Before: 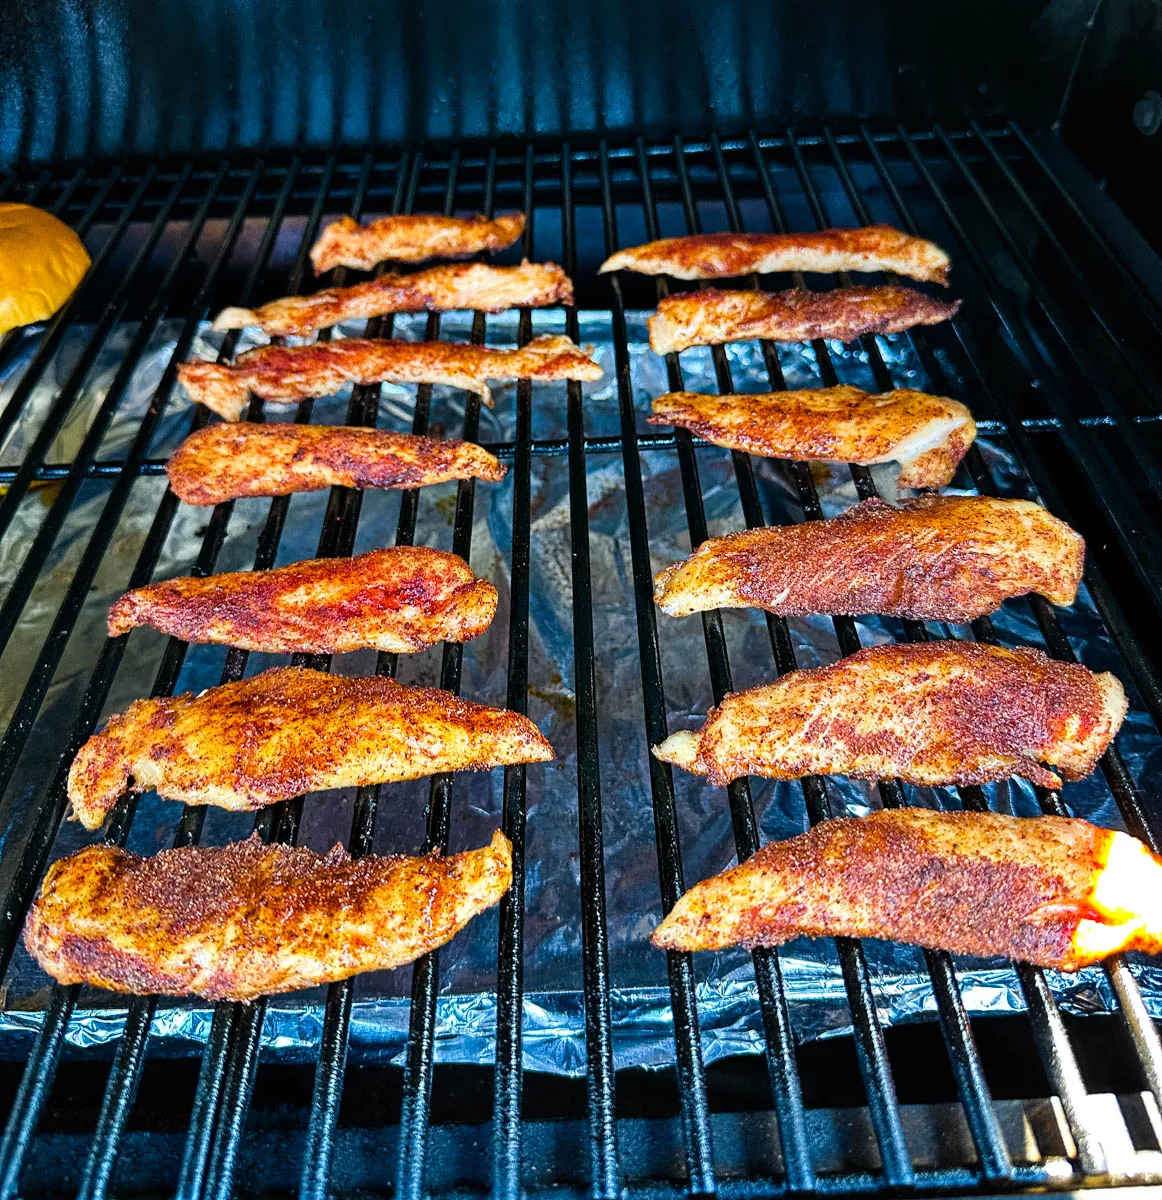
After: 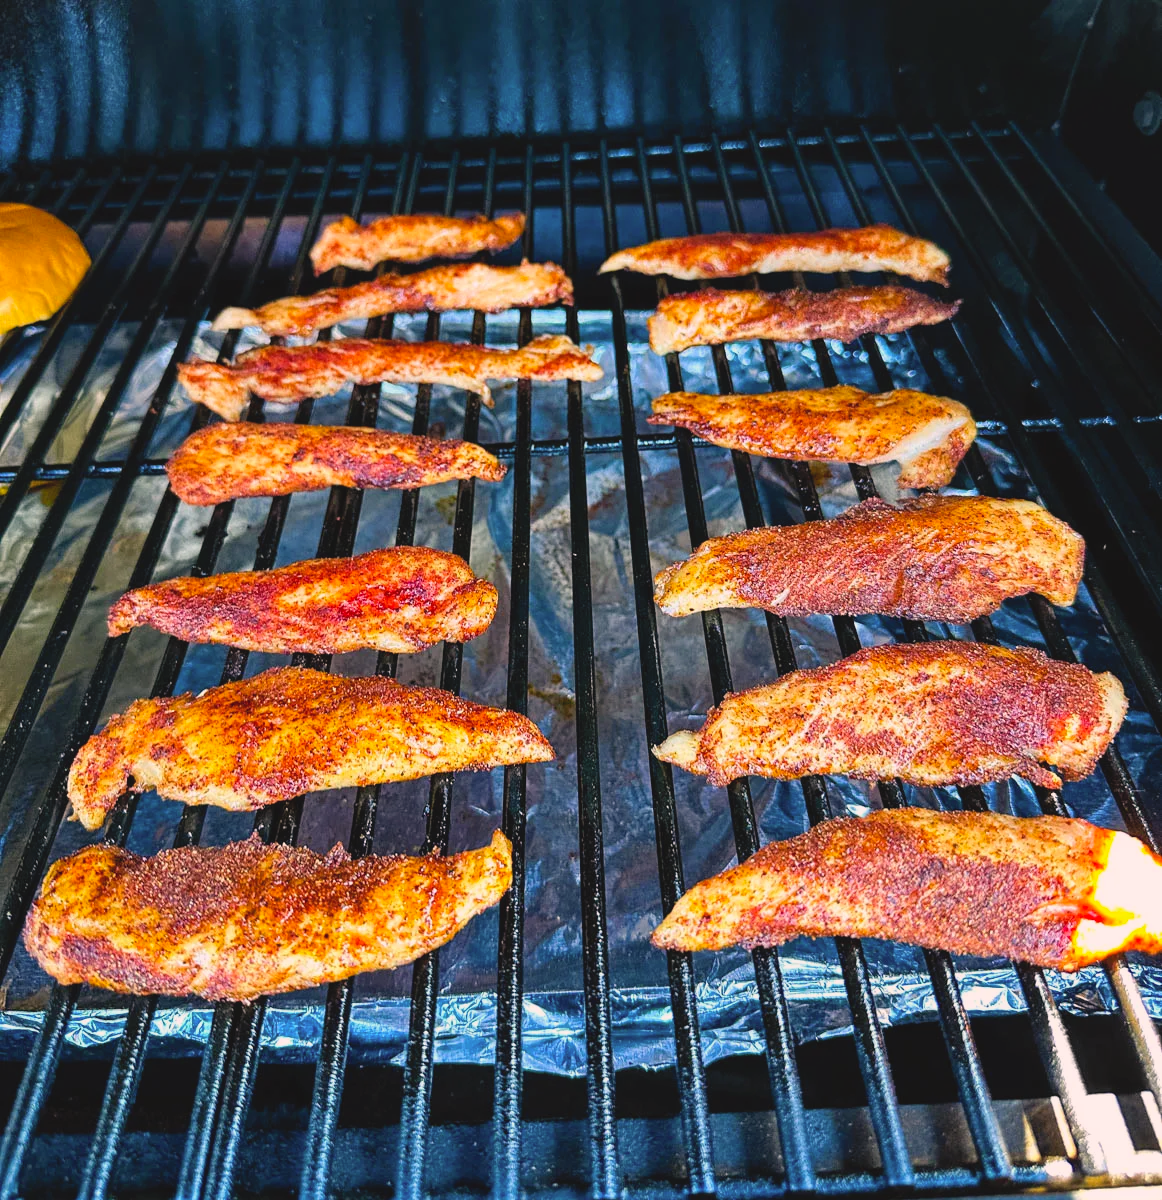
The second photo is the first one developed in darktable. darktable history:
contrast brightness saturation: contrast -0.1, brightness 0.05, saturation 0.08
color correction: highlights a* 7.34, highlights b* 4.37
